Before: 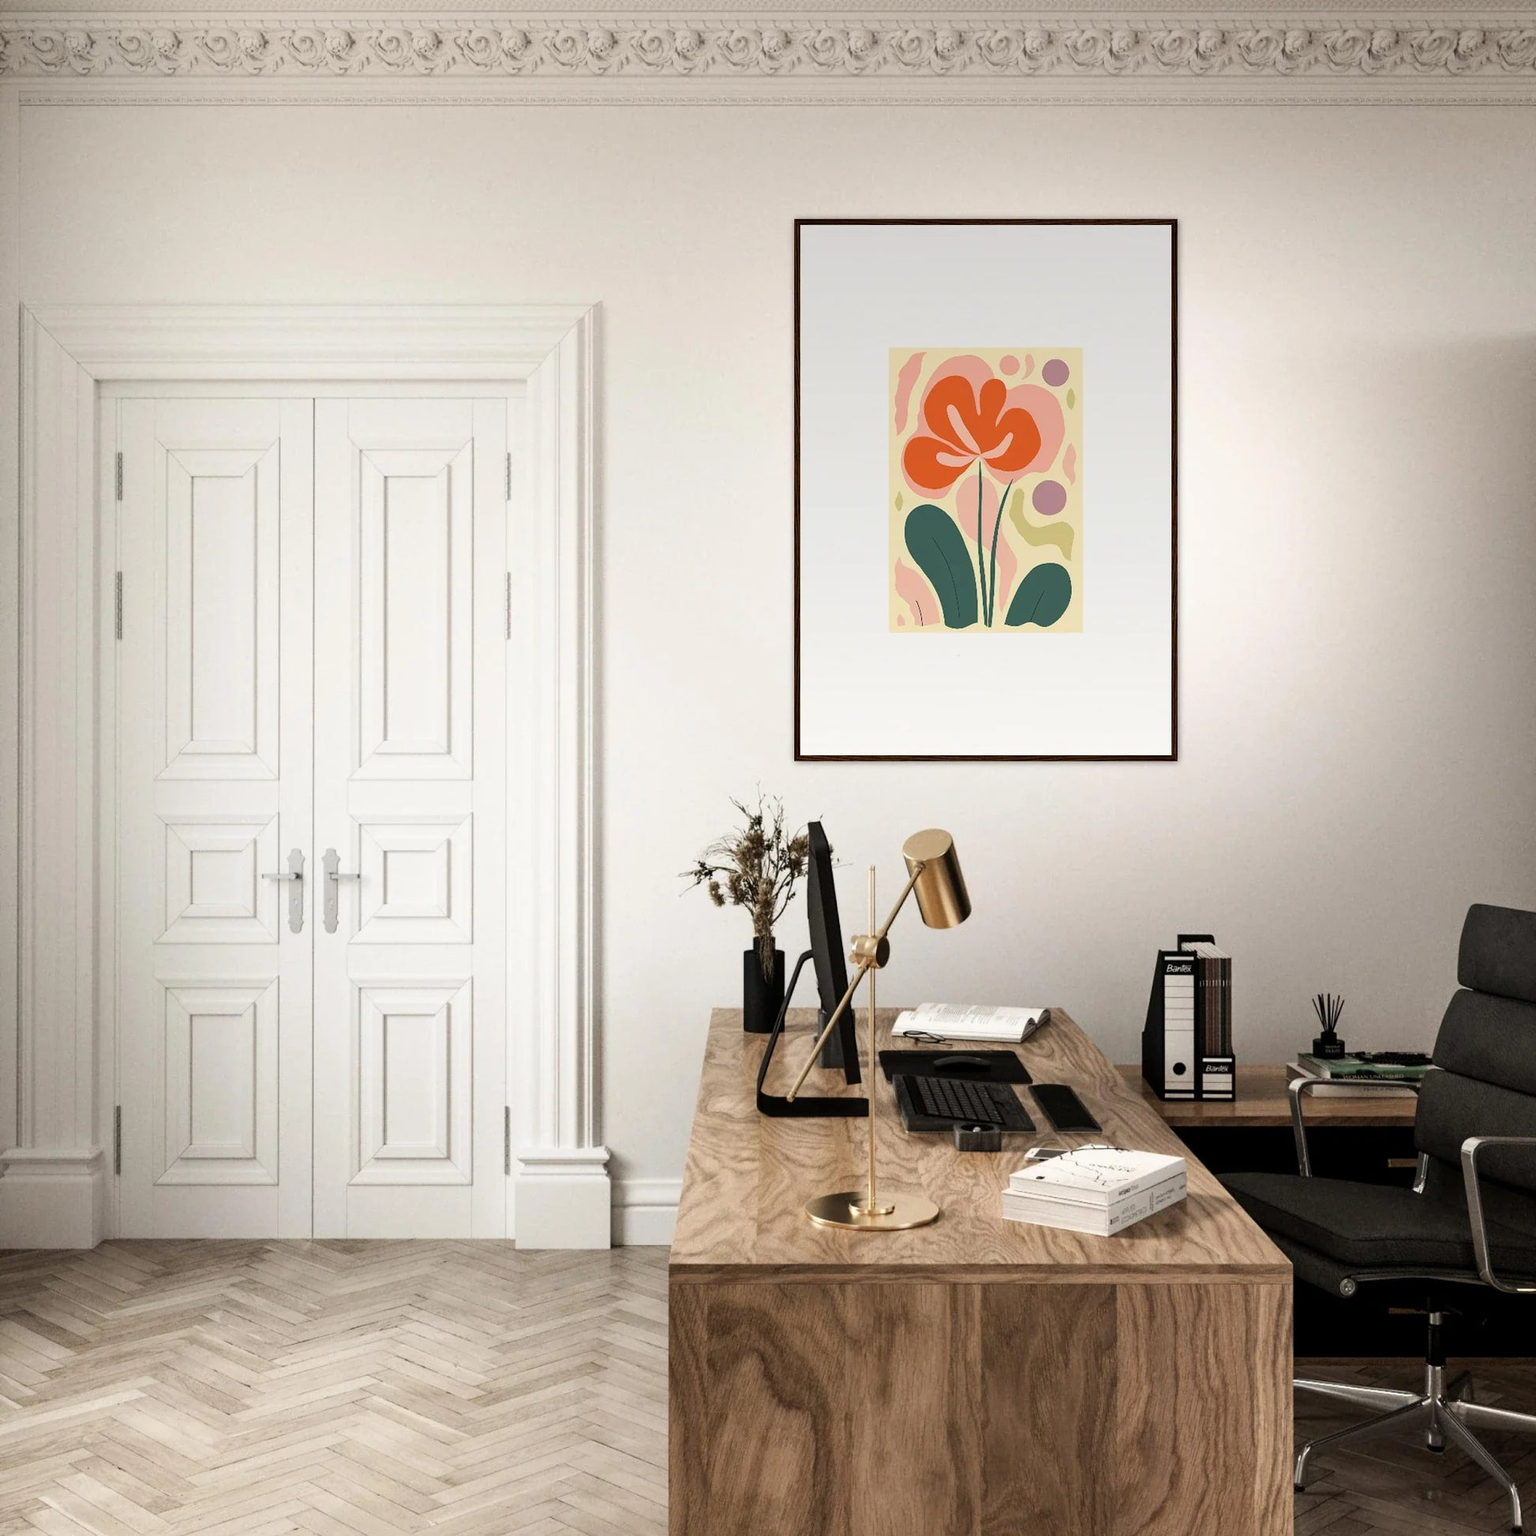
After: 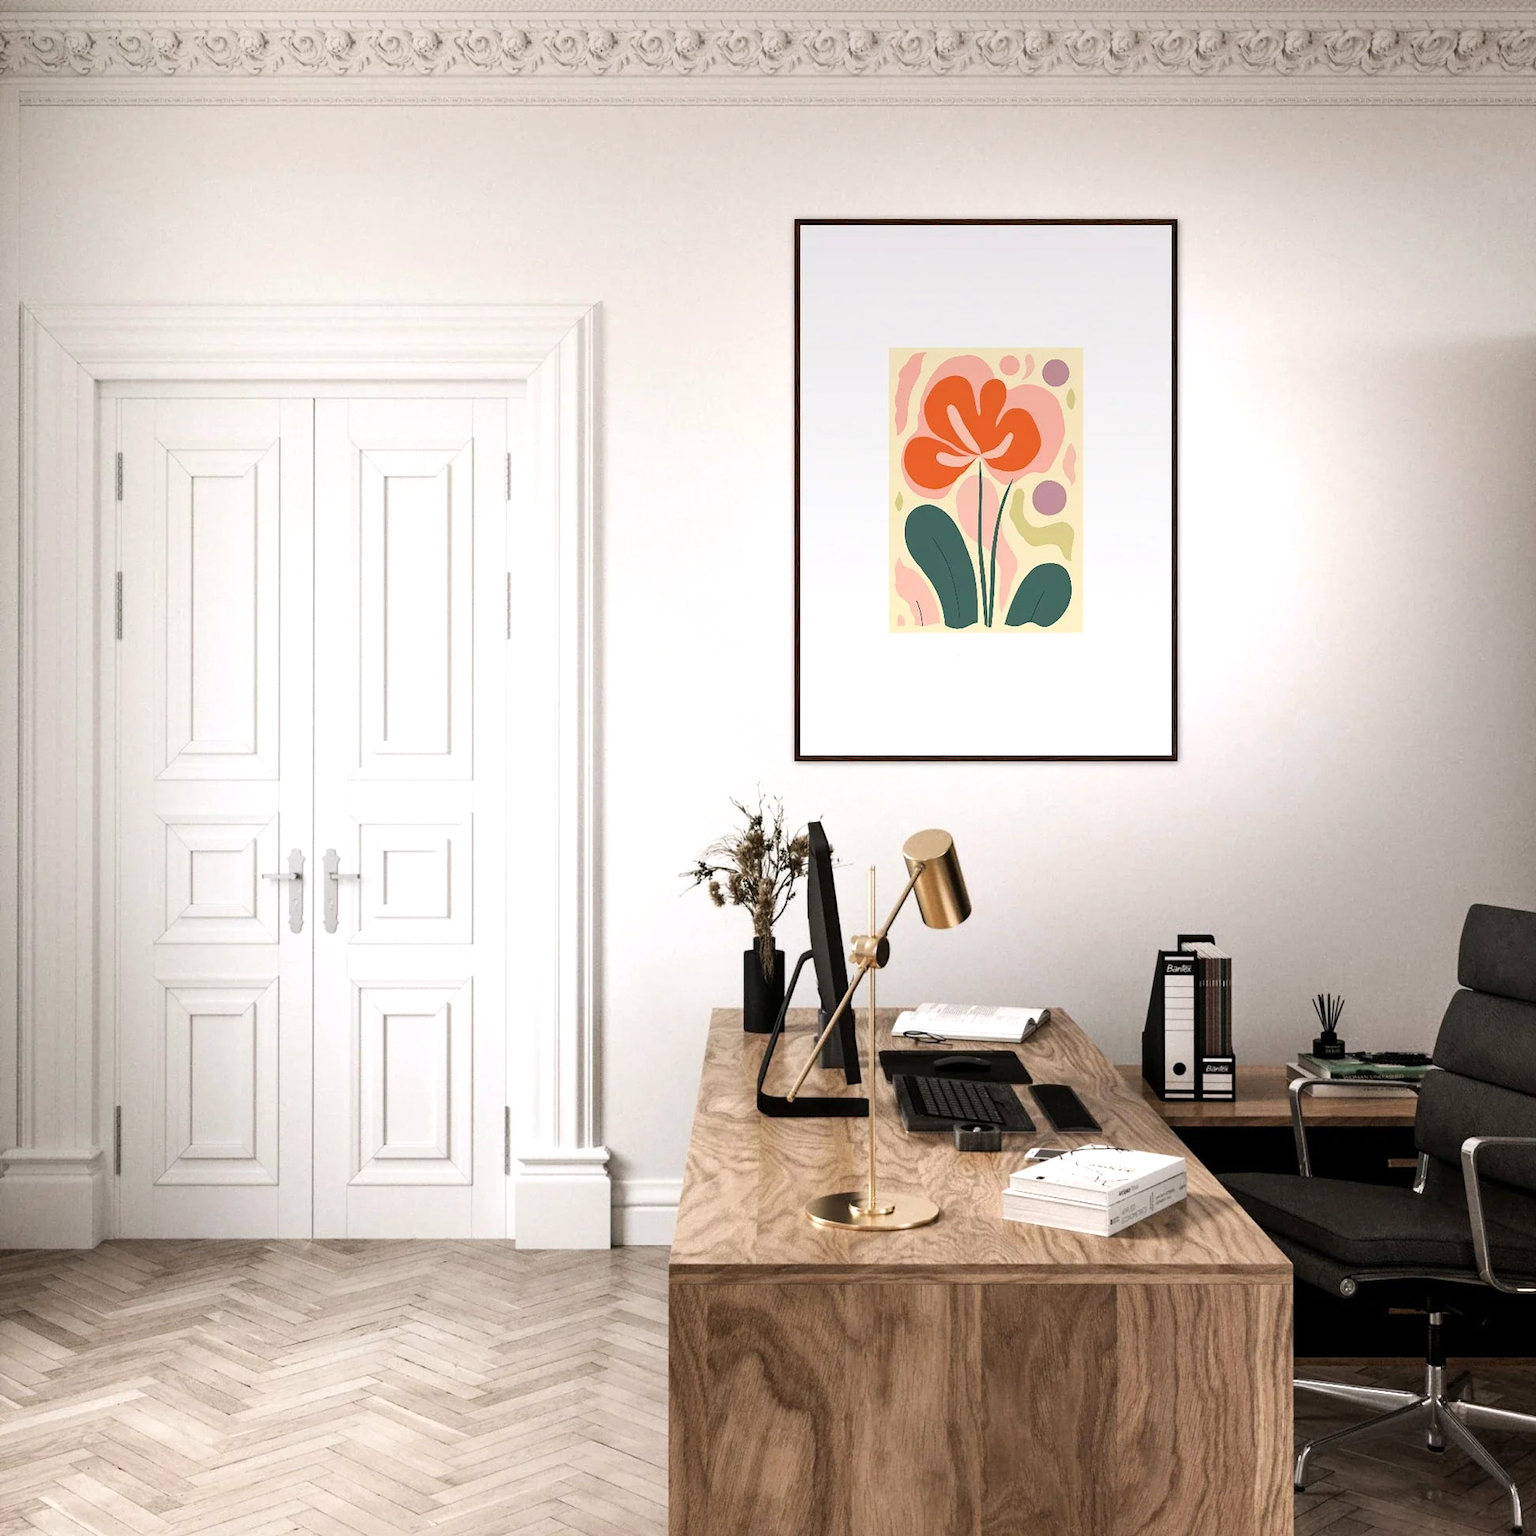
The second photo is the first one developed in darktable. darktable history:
white balance: red 1.004, blue 1.024
exposure: exposure 0.258 EV, compensate highlight preservation false
